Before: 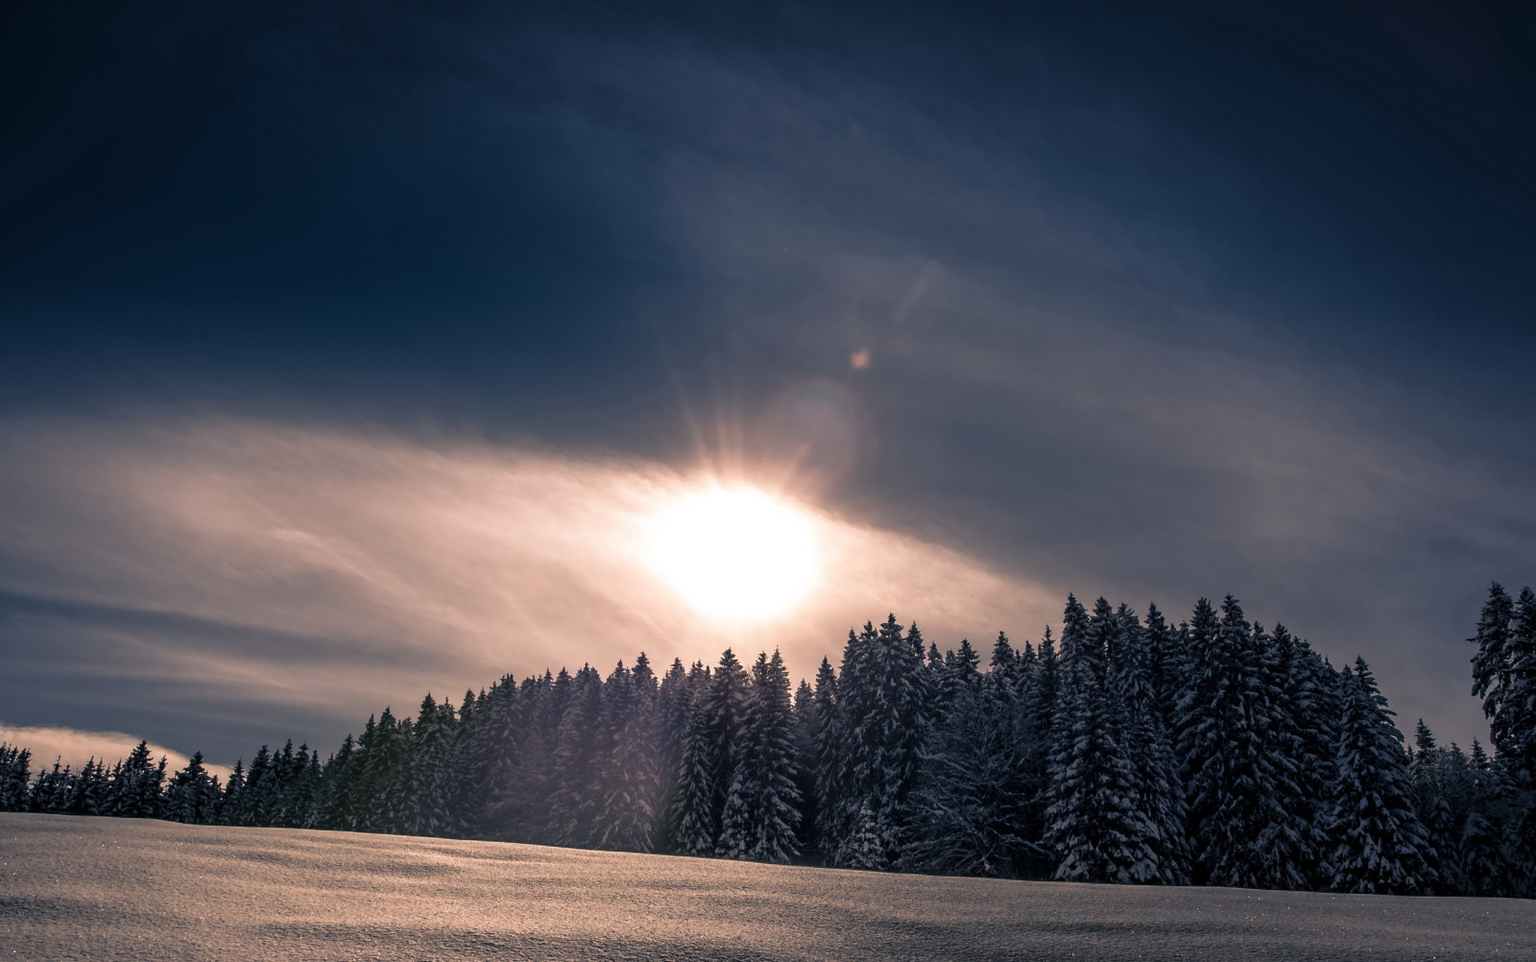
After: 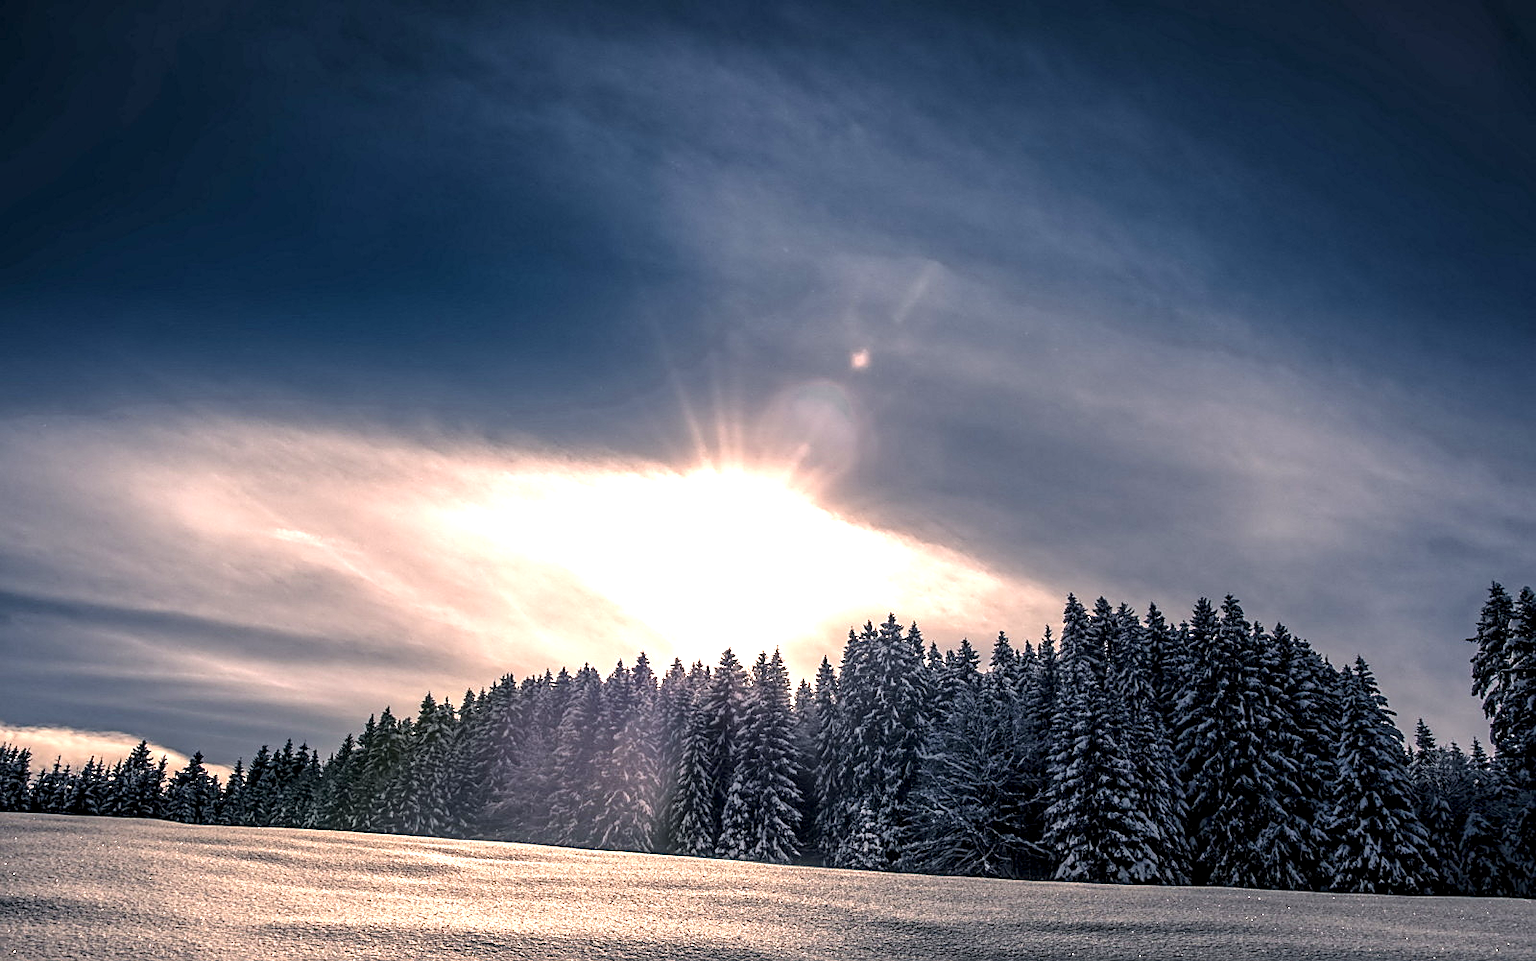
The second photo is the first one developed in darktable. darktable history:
exposure: black level correction 0, exposure 1 EV, compensate highlight preservation false
local contrast: detail 150%
sharpen: amount 0.555
